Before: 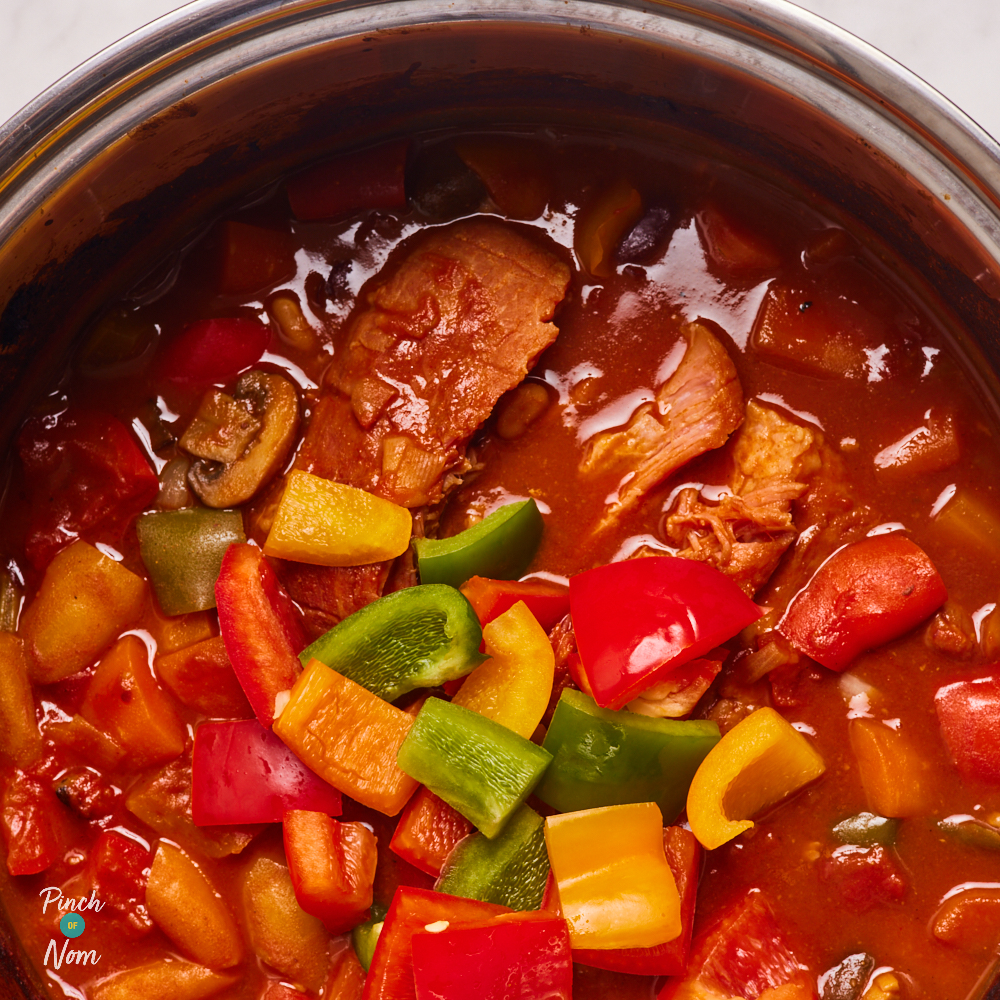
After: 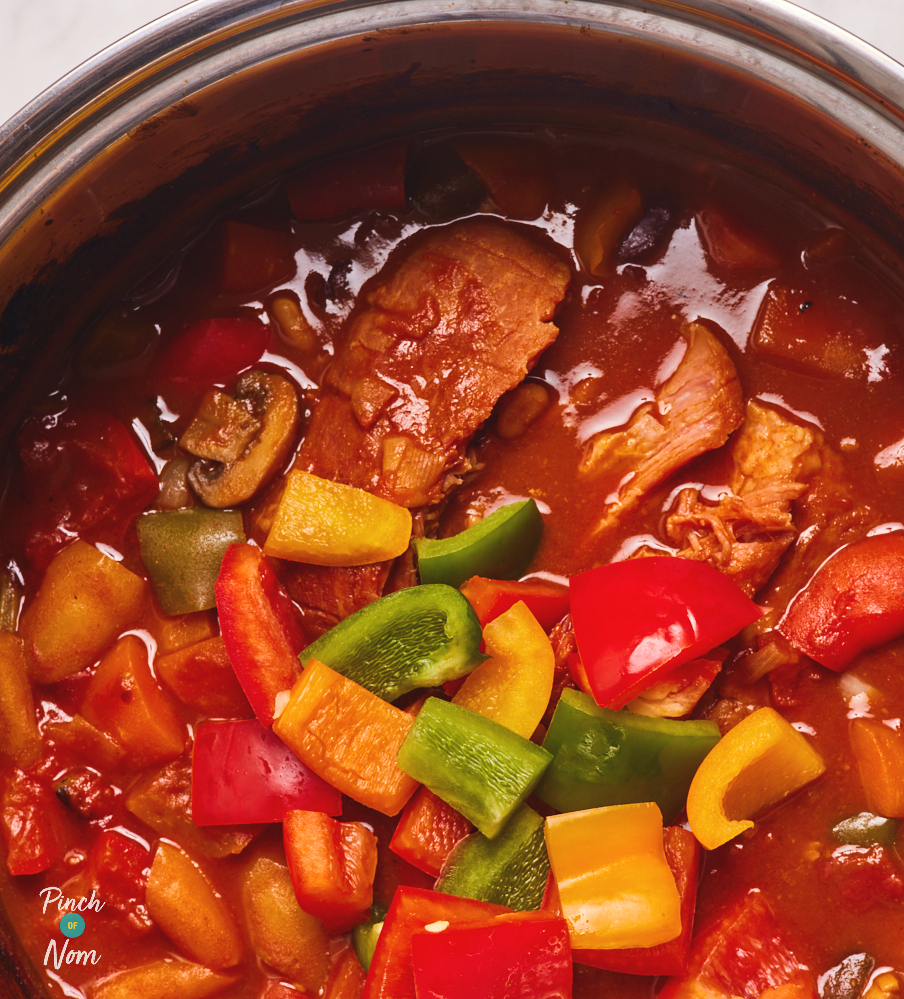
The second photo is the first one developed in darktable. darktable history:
crop: right 9.509%, bottom 0.031%
exposure: black level correction -0.005, exposure 0.054 EV, compensate highlight preservation false
